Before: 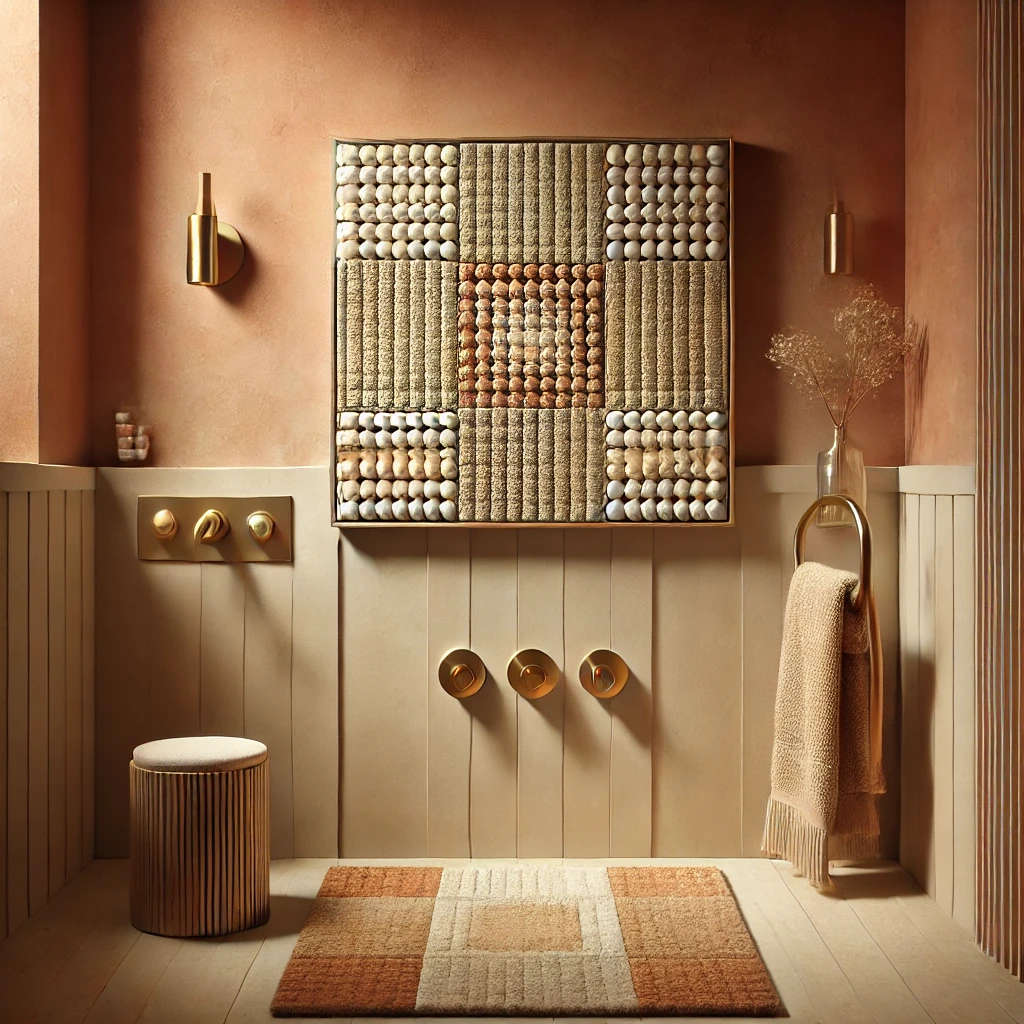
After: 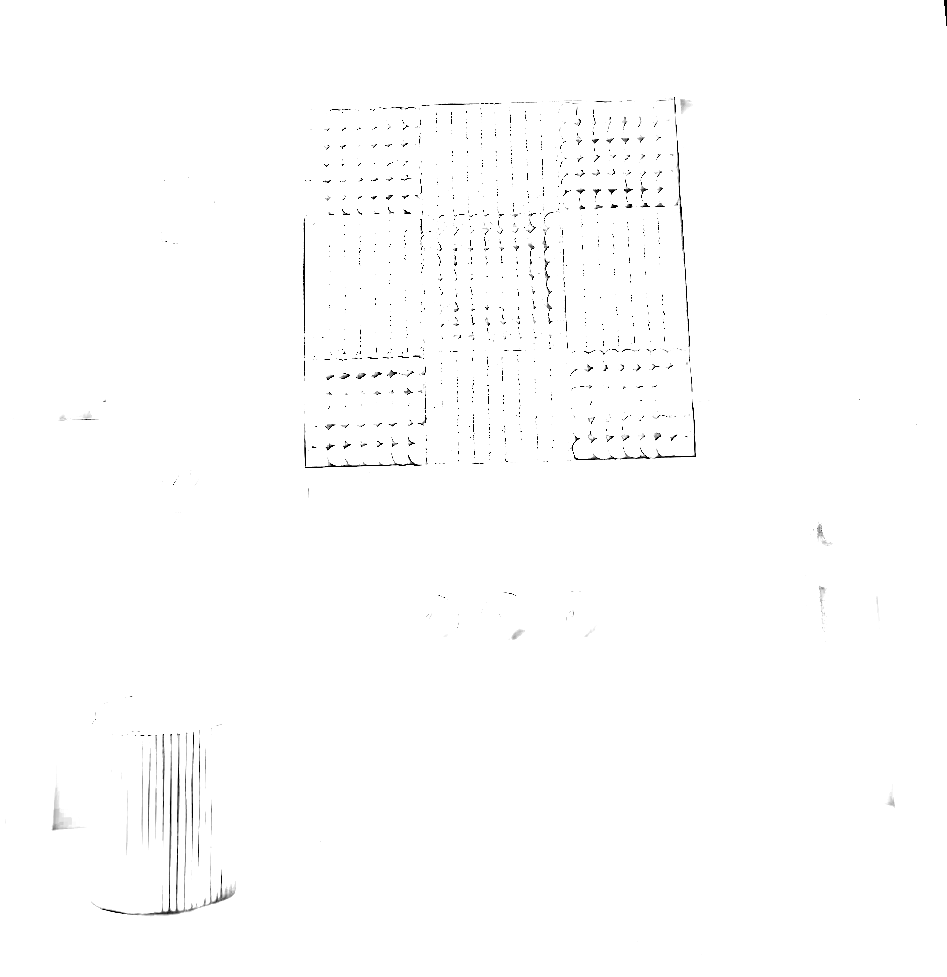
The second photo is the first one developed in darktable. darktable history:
rotate and perspective: rotation -1.68°, lens shift (vertical) -0.146, crop left 0.049, crop right 0.912, crop top 0.032, crop bottom 0.96
white balance: red 8, blue 8
color zones: curves: ch0 [(0.004, 0.588) (0.116, 0.636) (0.259, 0.476) (0.423, 0.464) (0.75, 0.5)]; ch1 [(0, 0) (0.143, 0) (0.286, 0) (0.429, 0) (0.571, 0) (0.714, 0) (0.857, 0)]
